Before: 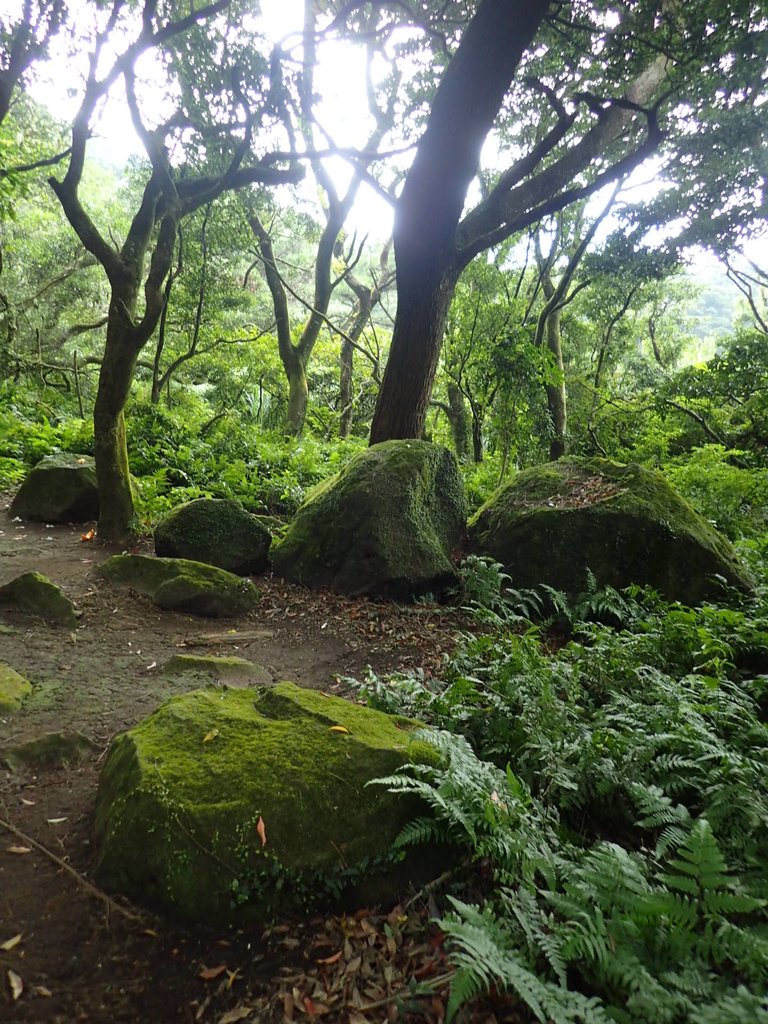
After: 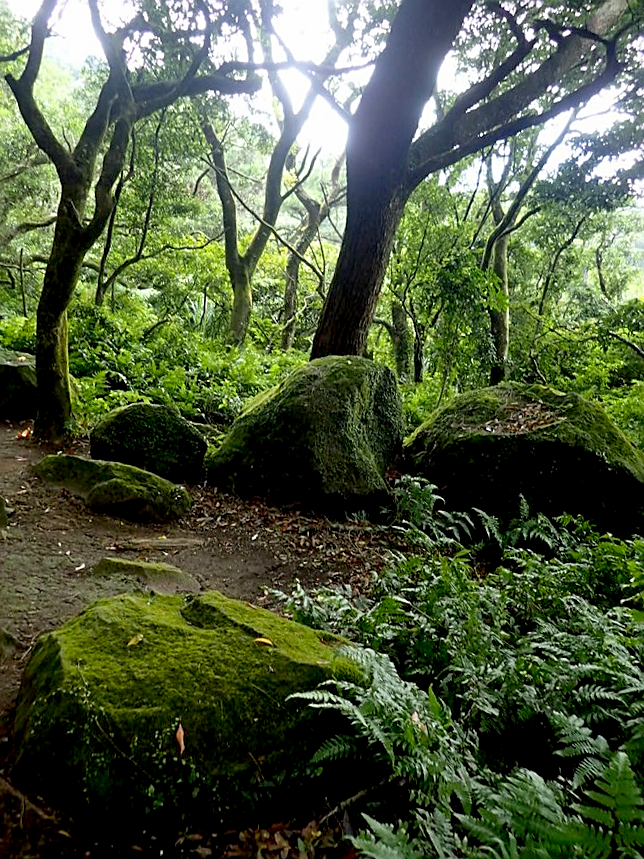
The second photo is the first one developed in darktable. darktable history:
crop and rotate: angle -3.27°, left 5.211%, top 5.211%, right 4.607%, bottom 4.607%
exposure: black level correction 0.016, exposure -0.009 EV, compensate highlight preservation false
sharpen: on, module defaults
